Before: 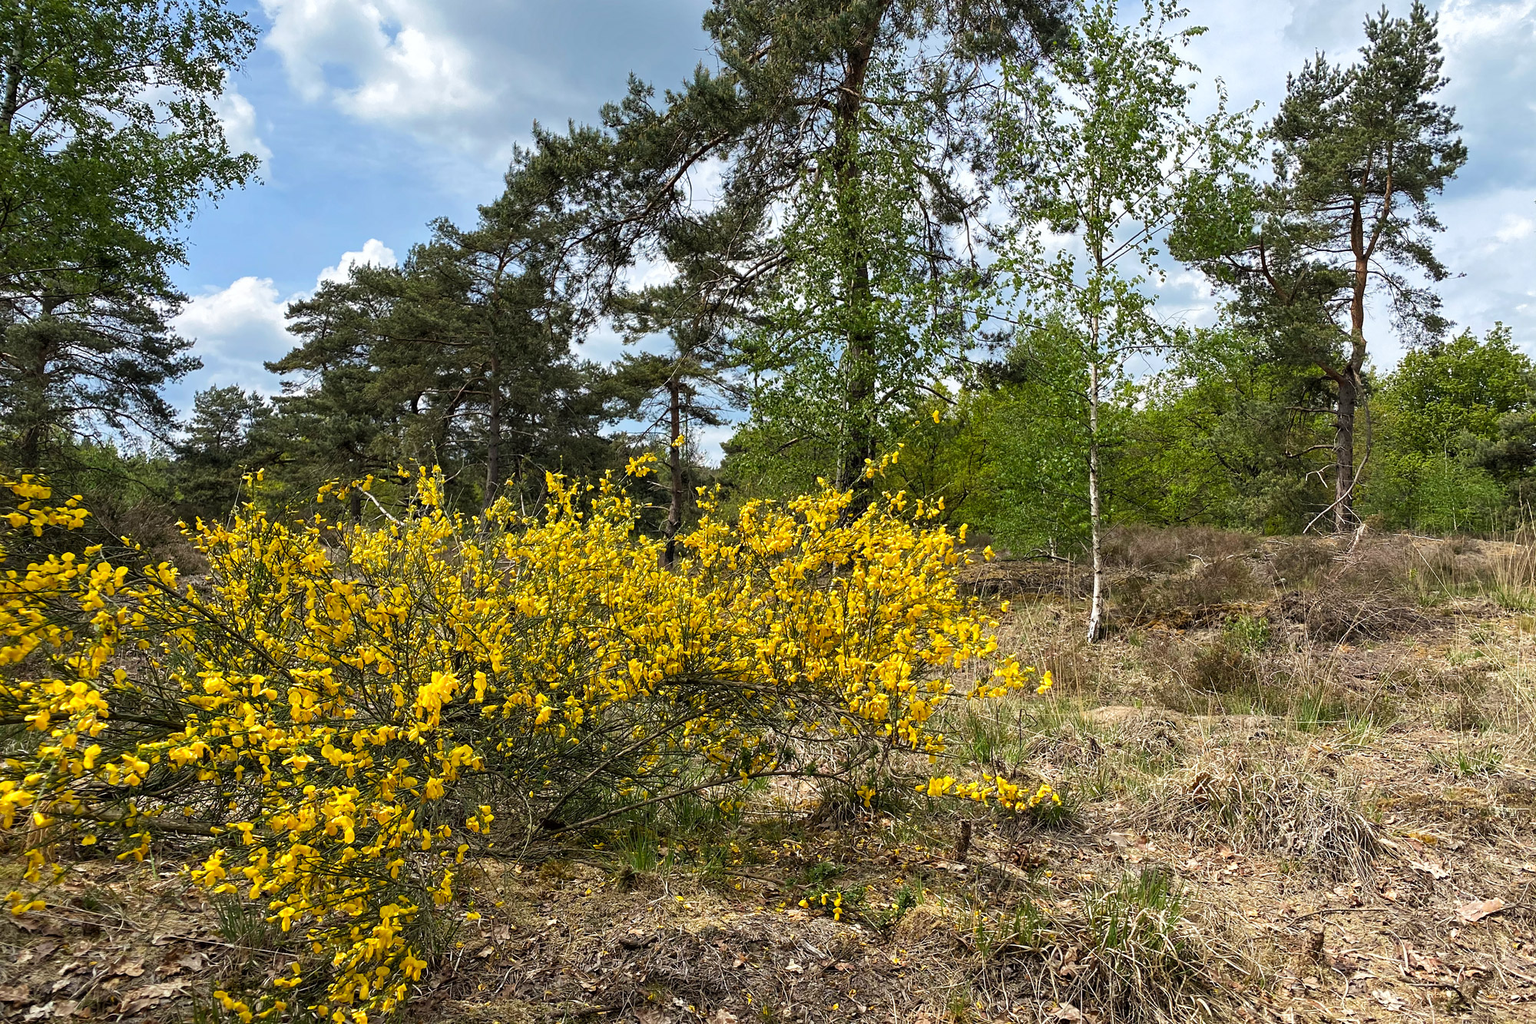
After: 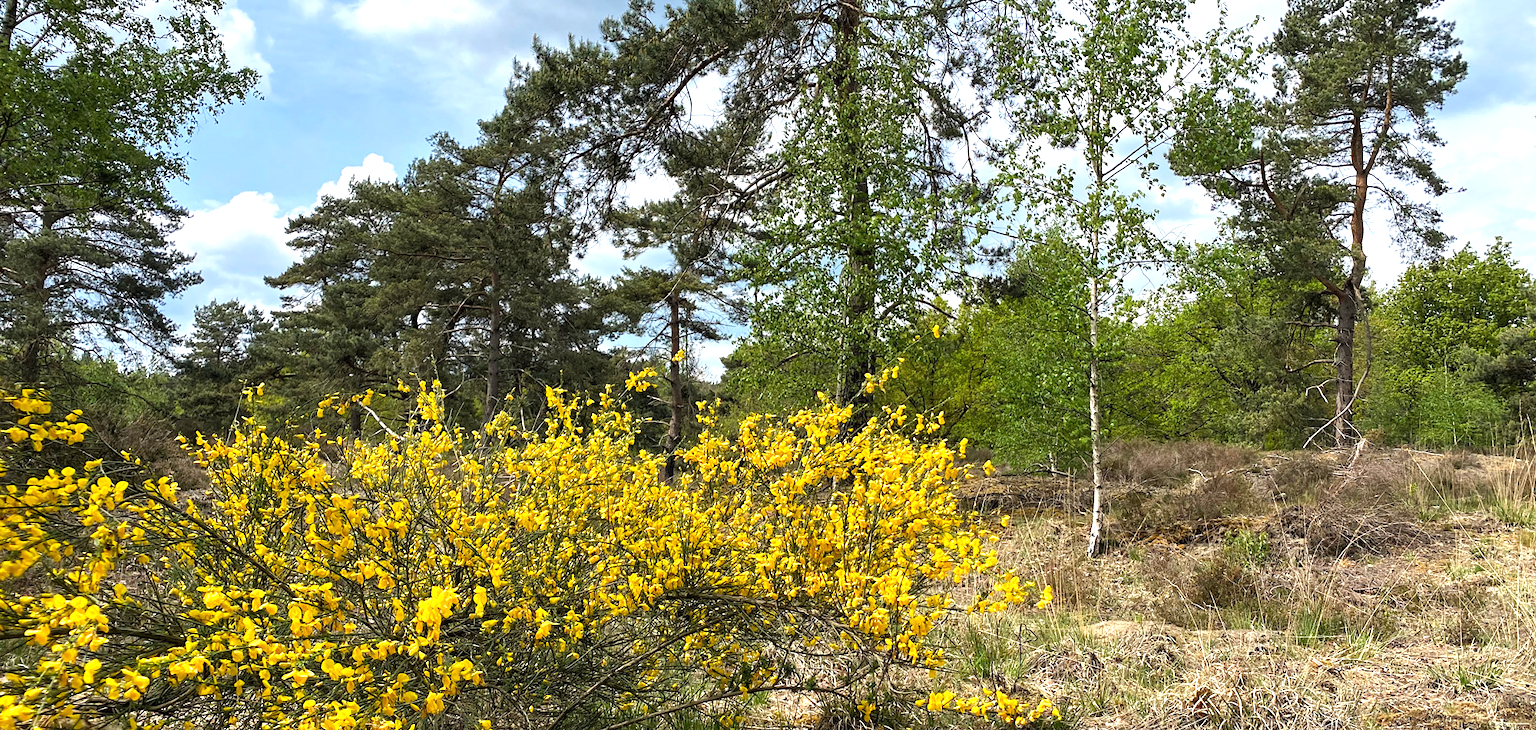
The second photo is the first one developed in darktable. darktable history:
exposure: black level correction 0, exposure 0.498 EV, compensate highlight preservation false
crop and rotate: top 8.387%, bottom 20.225%
